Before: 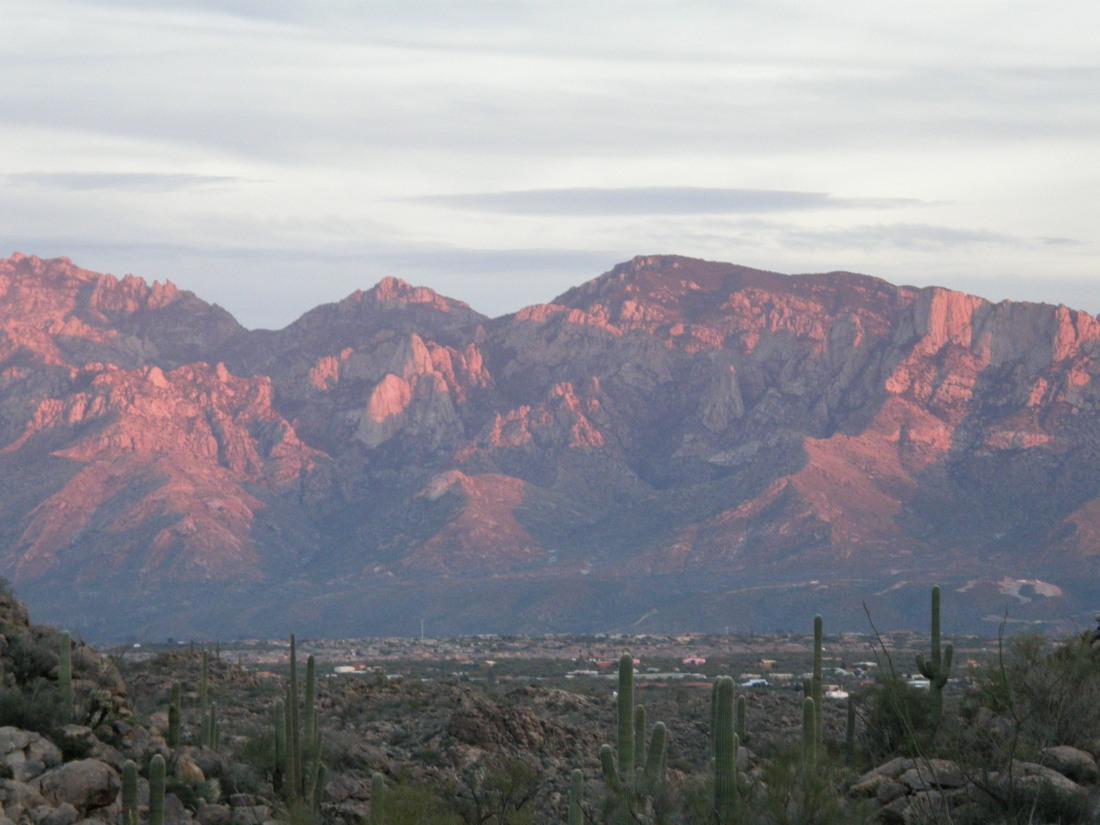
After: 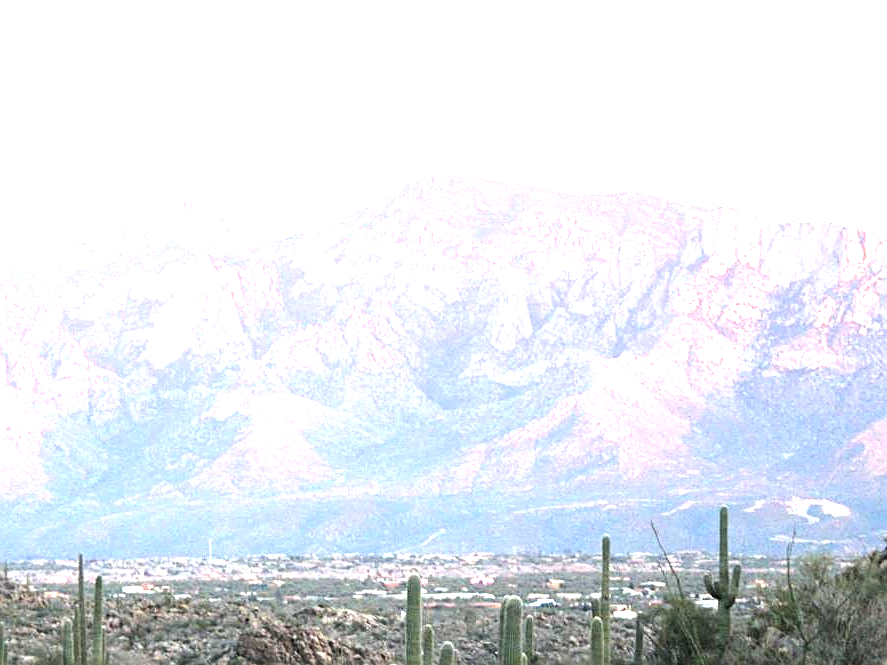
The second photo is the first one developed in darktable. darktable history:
sharpen: on, module defaults
exposure: black level correction 0.001, exposure 1.84 EV, compensate highlight preservation false
crop: left 19.328%, top 9.724%, right 0%, bottom 9.601%
tone equalizer: -8 EV -0.734 EV, -7 EV -0.697 EV, -6 EV -0.601 EV, -5 EV -0.403 EV, -3 EV 0.4 EV, -2 EV 0.6 EV, -1 EV 0.687 EV, +0 EV 0.741 EV, edges refinement/feathering 500, mask exposure compensation -1.57 EV, preserve details no
